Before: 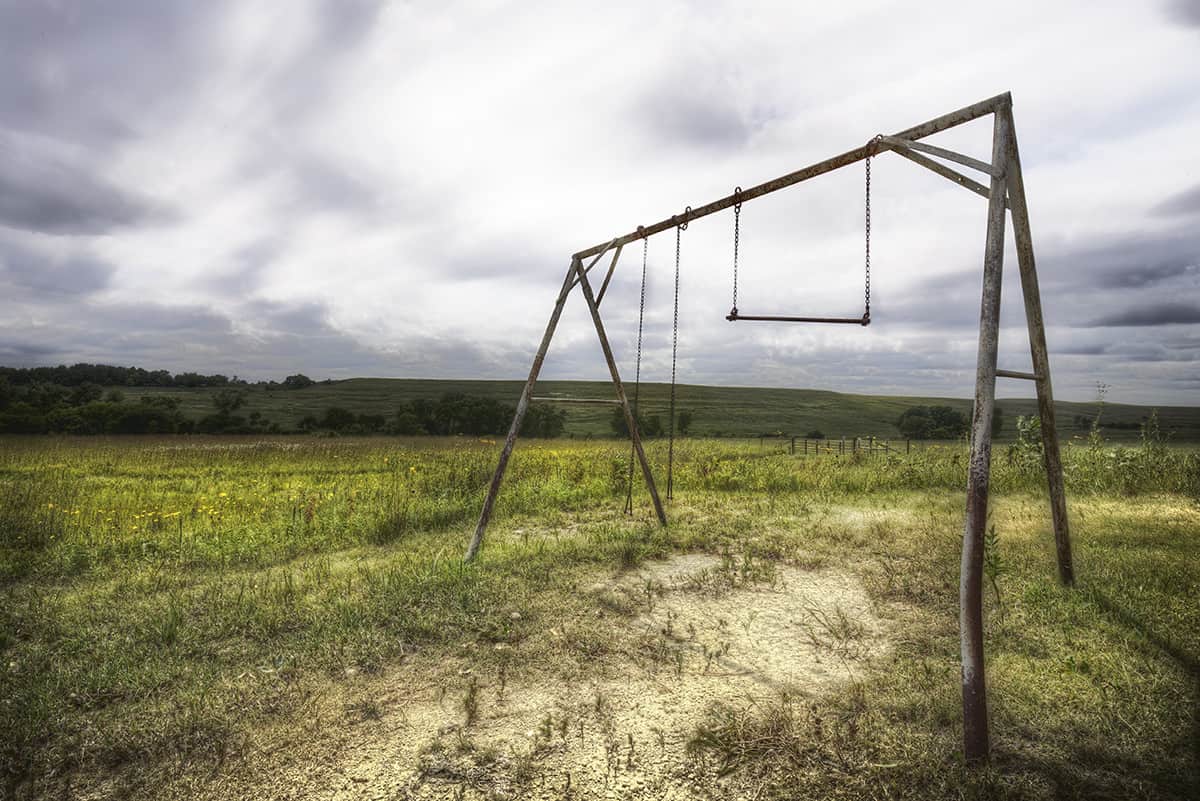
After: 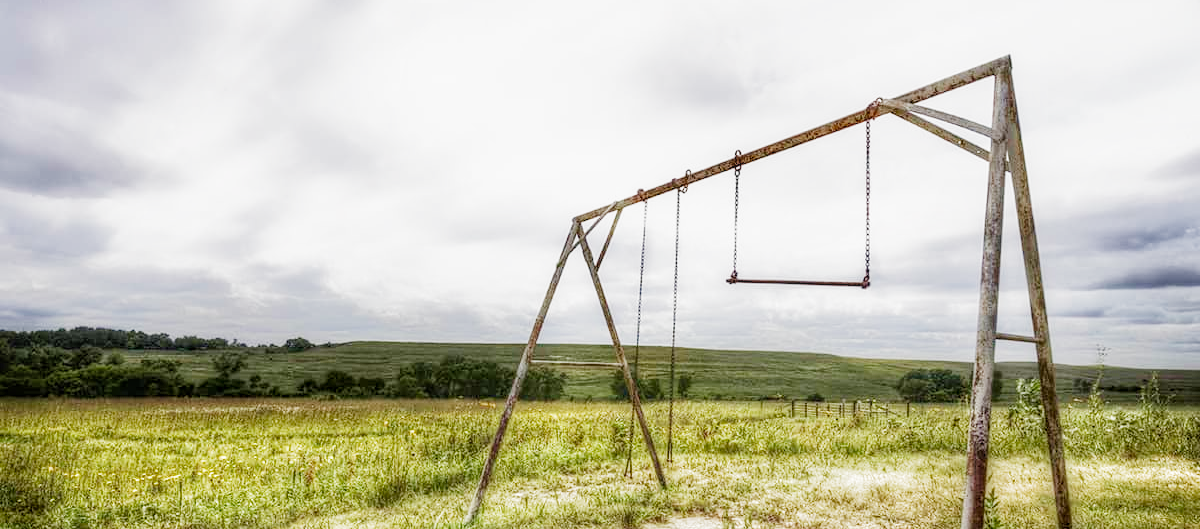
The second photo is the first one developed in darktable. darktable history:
local contrast: on, module defaults
exposure: black level correction 0.001, exposure 1.398 EV, compensate exposure bias true, compensate highlight preservation false
filmic rgb: black relative exposure -7.65 EV, white relative exposure 4.56 EV, hardness 3.61, add noise in highlights 0.001, preserve chrominance no, color science v3 (2019), use custom middle-gray values true, contrast in highlights soft
velvia: on, module defaults
crop and rotate: top 4.738%, bottom 29.167%
